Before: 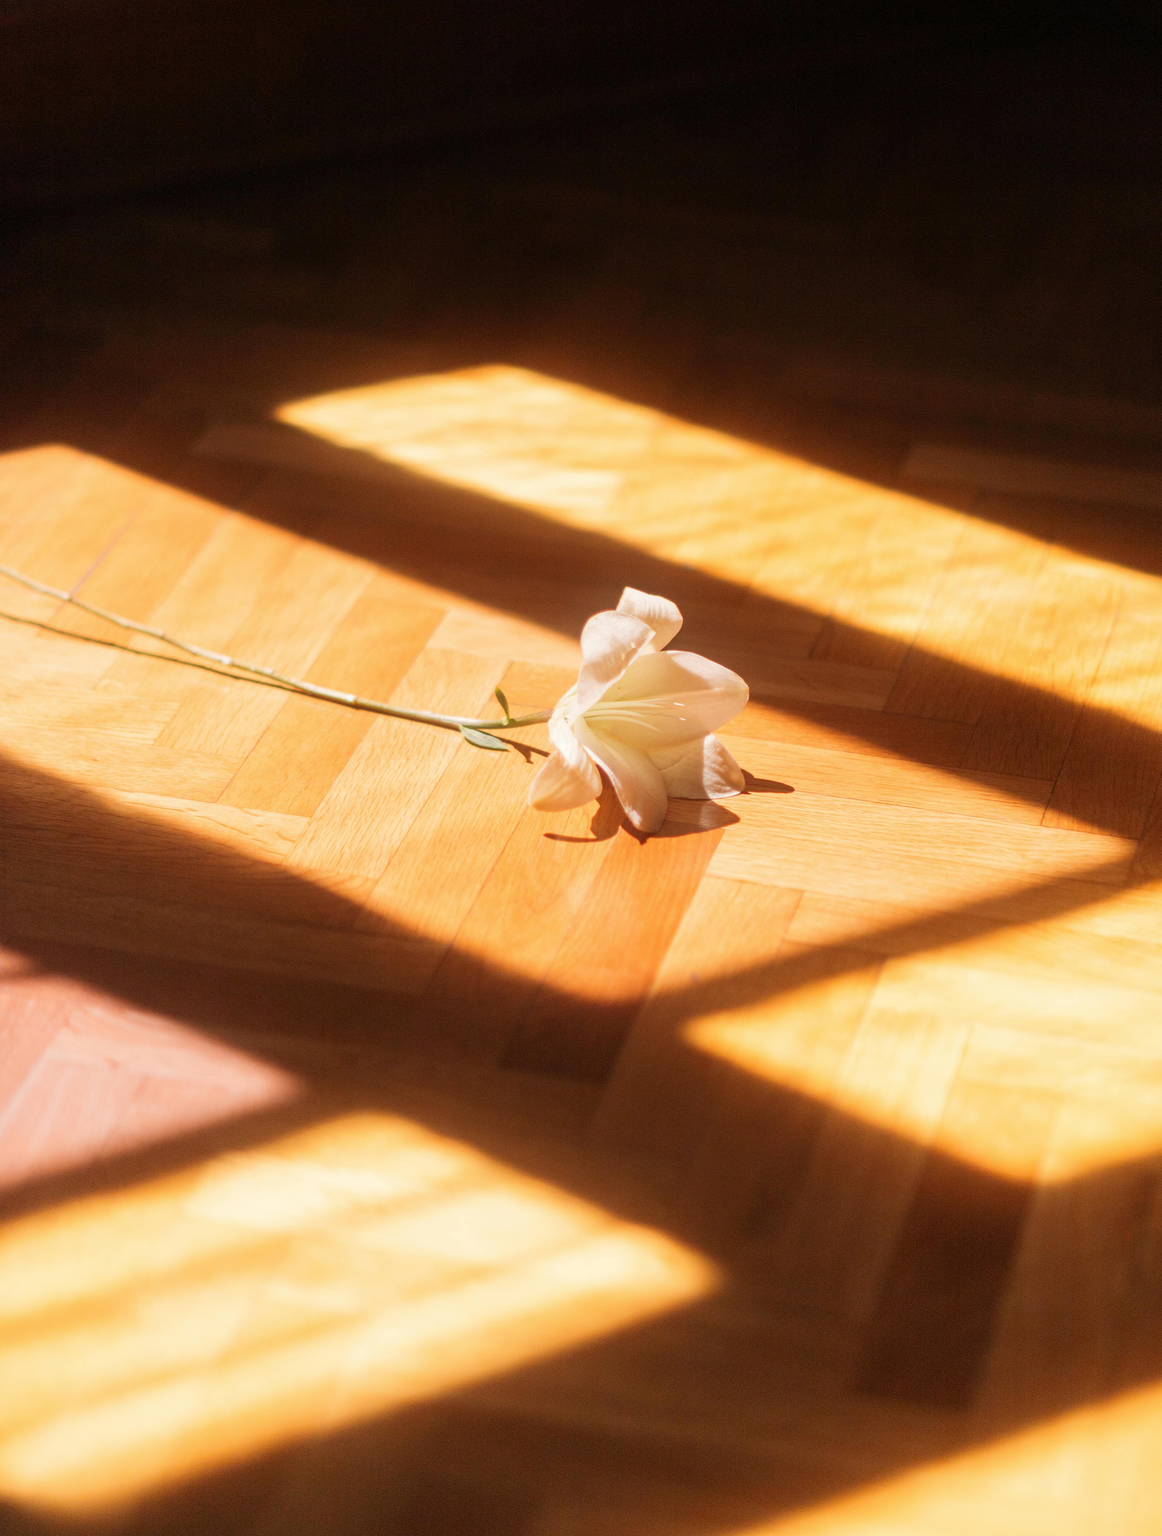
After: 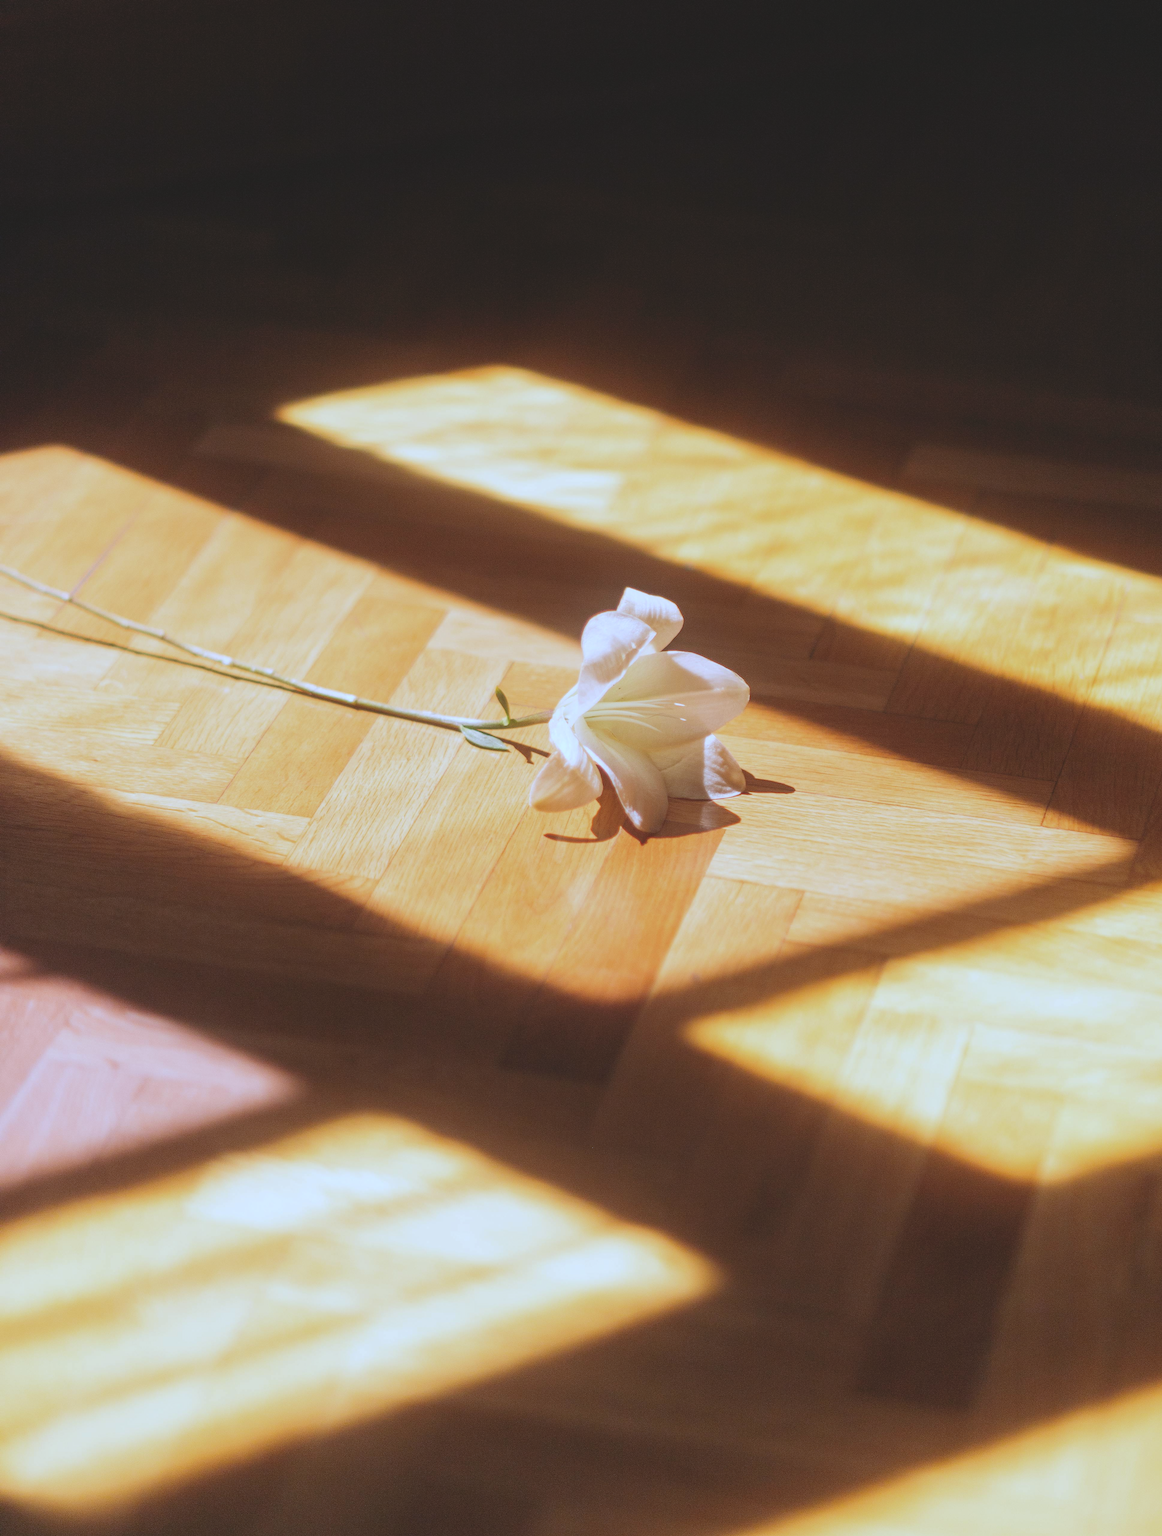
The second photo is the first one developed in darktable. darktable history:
white balance: red 0.871, blue 1.249
exposure: black level correction -0.015, exposure -0.125 EV, compensate highlight preservation false
